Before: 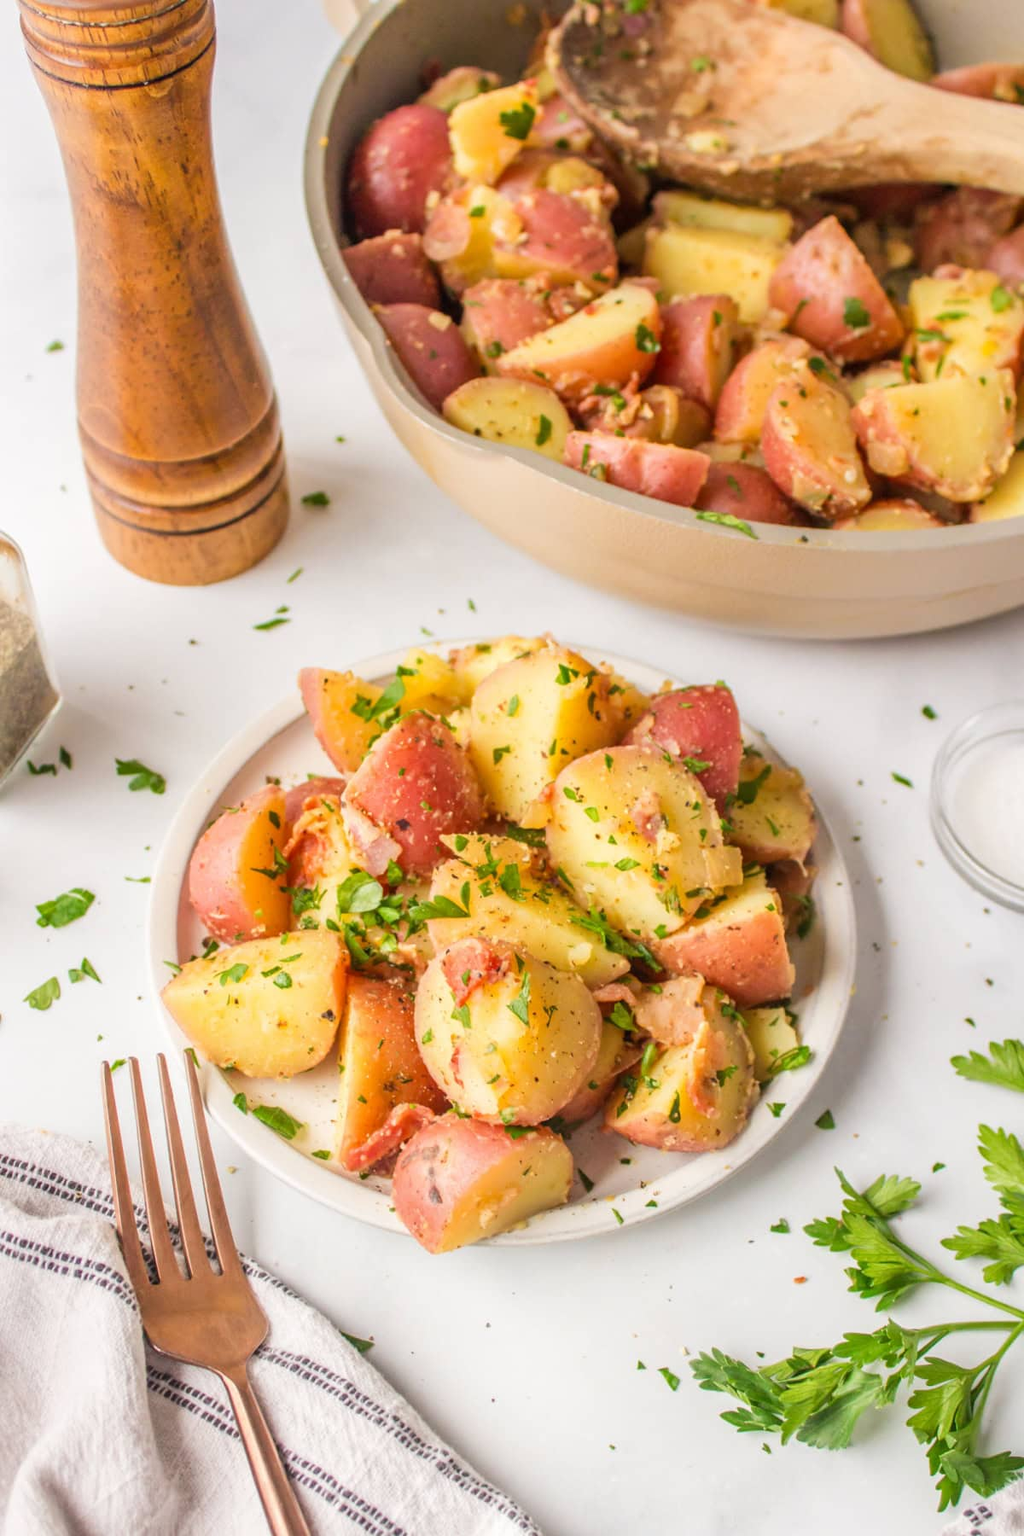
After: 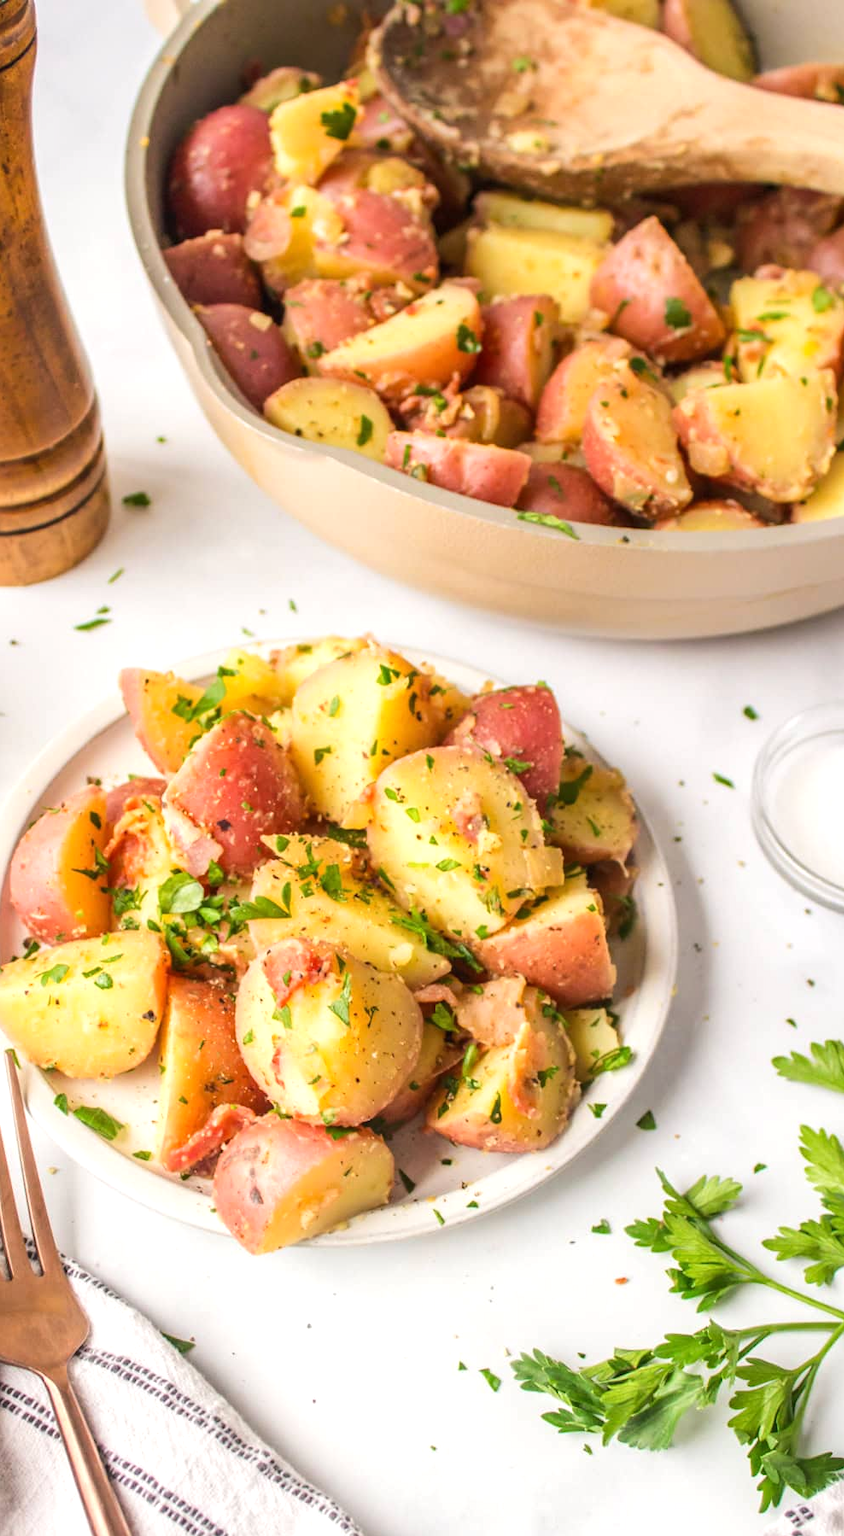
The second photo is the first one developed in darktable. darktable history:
tone equalizer: -8 EV -0.001 EV, -7 EV 0.001 EV, -6 EV -0.002 EV, -5 EV -0.003 EV, -4 EV -0.062 EV, -3 EV -0.222 EV, -2 EV -0.267 EV, -1 EV 0.105 EV, +0 EV 0.303 EV
crop: left 17.582%, bottom 0.031%
